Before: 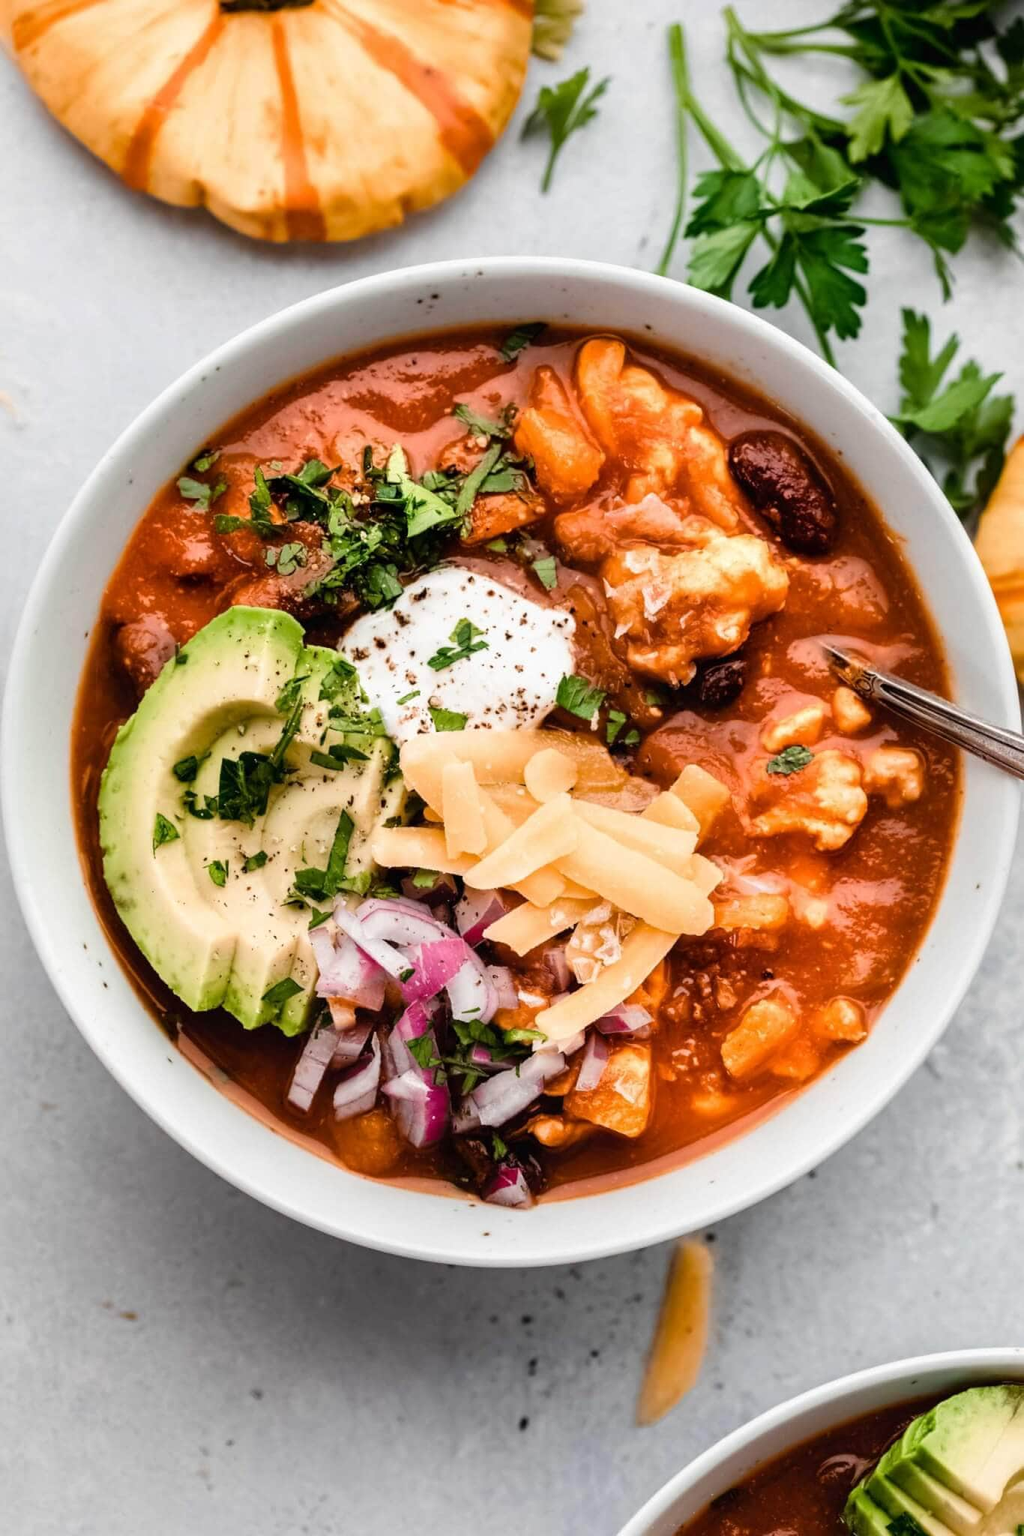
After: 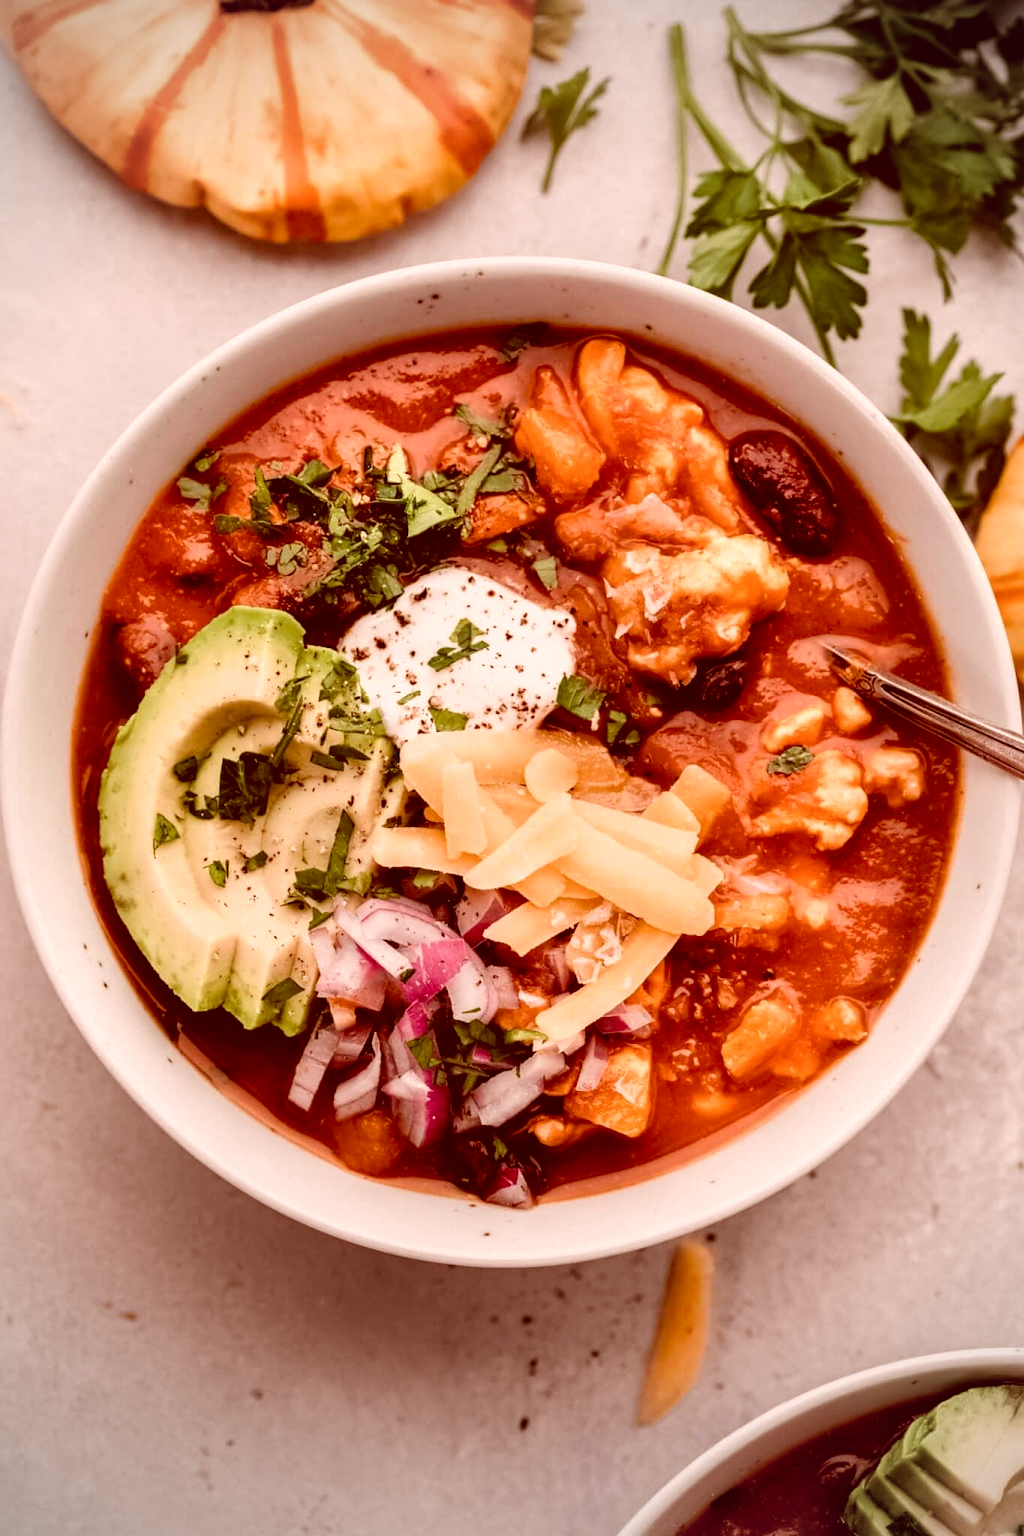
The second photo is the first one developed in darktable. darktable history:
color correction: highlights a* 9.44, highlights b* 8.76, shadows a* 39.75, shadows b* 39.32, saturation 0.786
vignetting: unbound false
